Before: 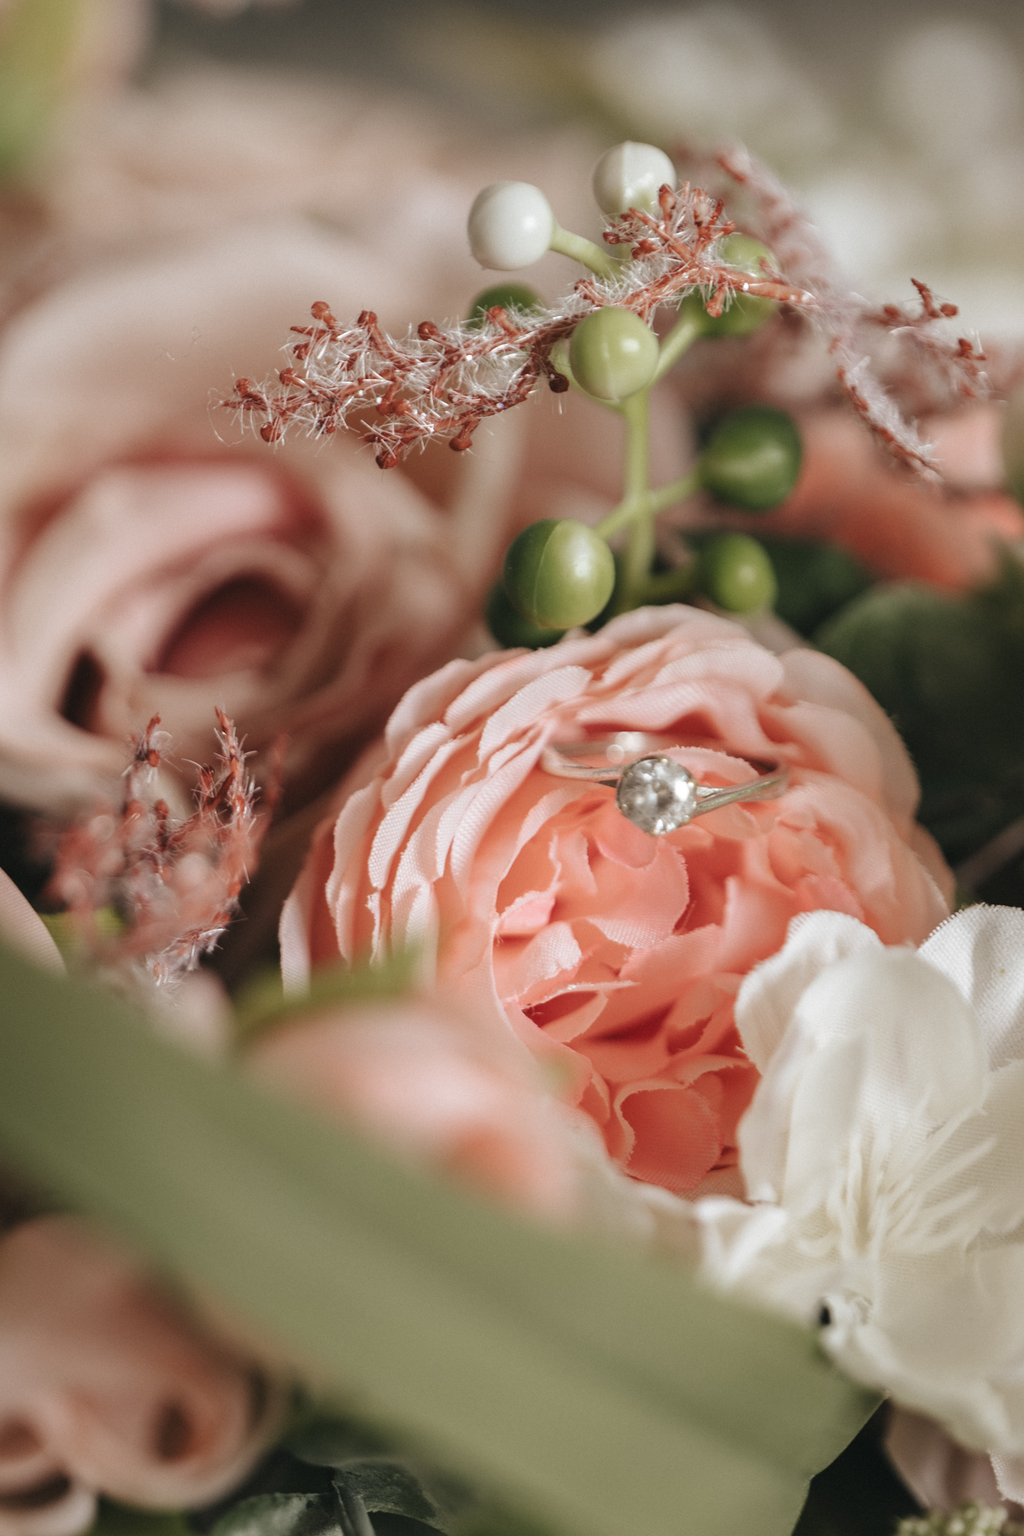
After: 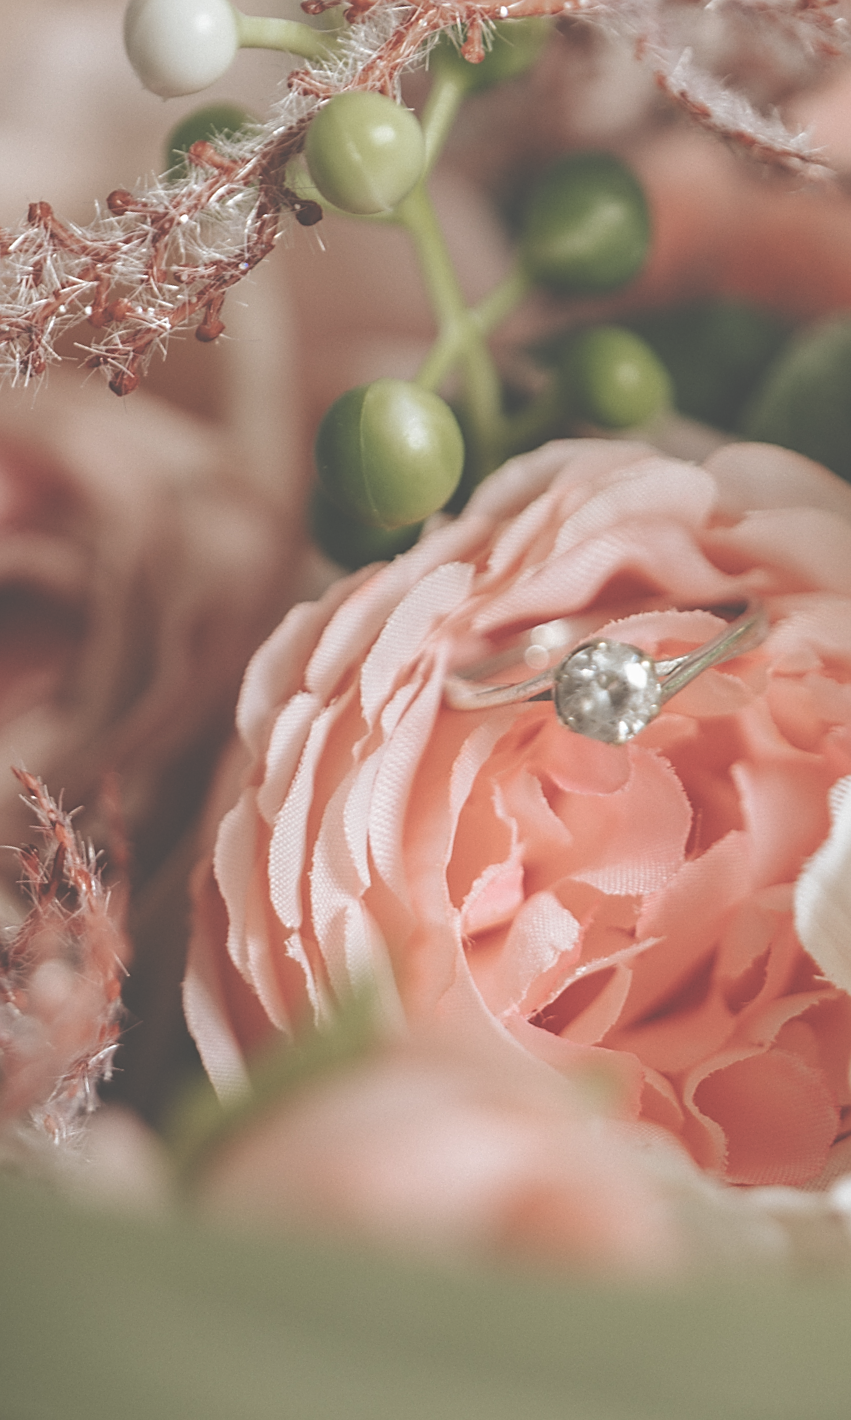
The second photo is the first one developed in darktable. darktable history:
exposure: black level correction -0.062, exposure -0.049 EV, compensate highlight preservation false
crop and rotate: angle 18.55°, left 6.957%, right 4.121%, bottom 1.136%
sharpen: on, module defaults
